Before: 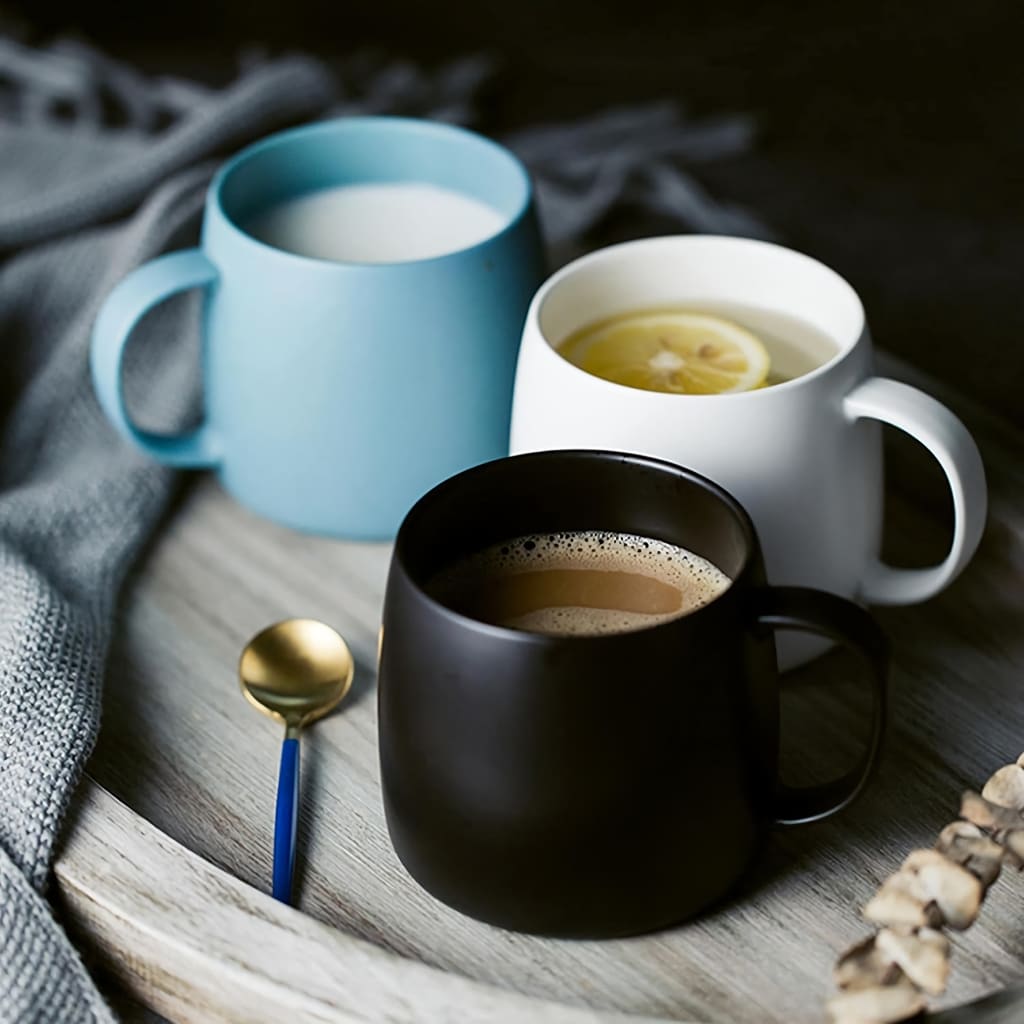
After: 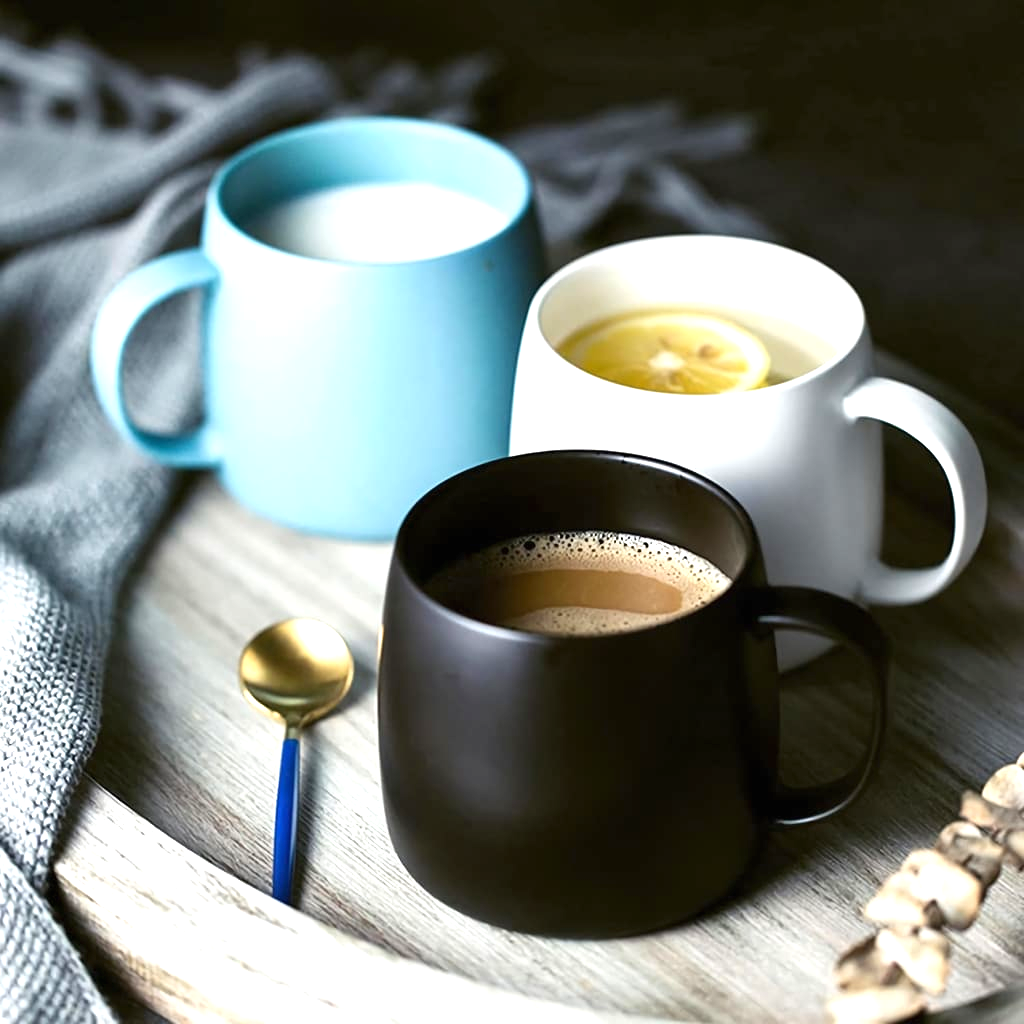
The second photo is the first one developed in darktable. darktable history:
exposure: black level correction 0, exposure 1.015 EV, compensate exposure bias true, compensate highlight preservation false
